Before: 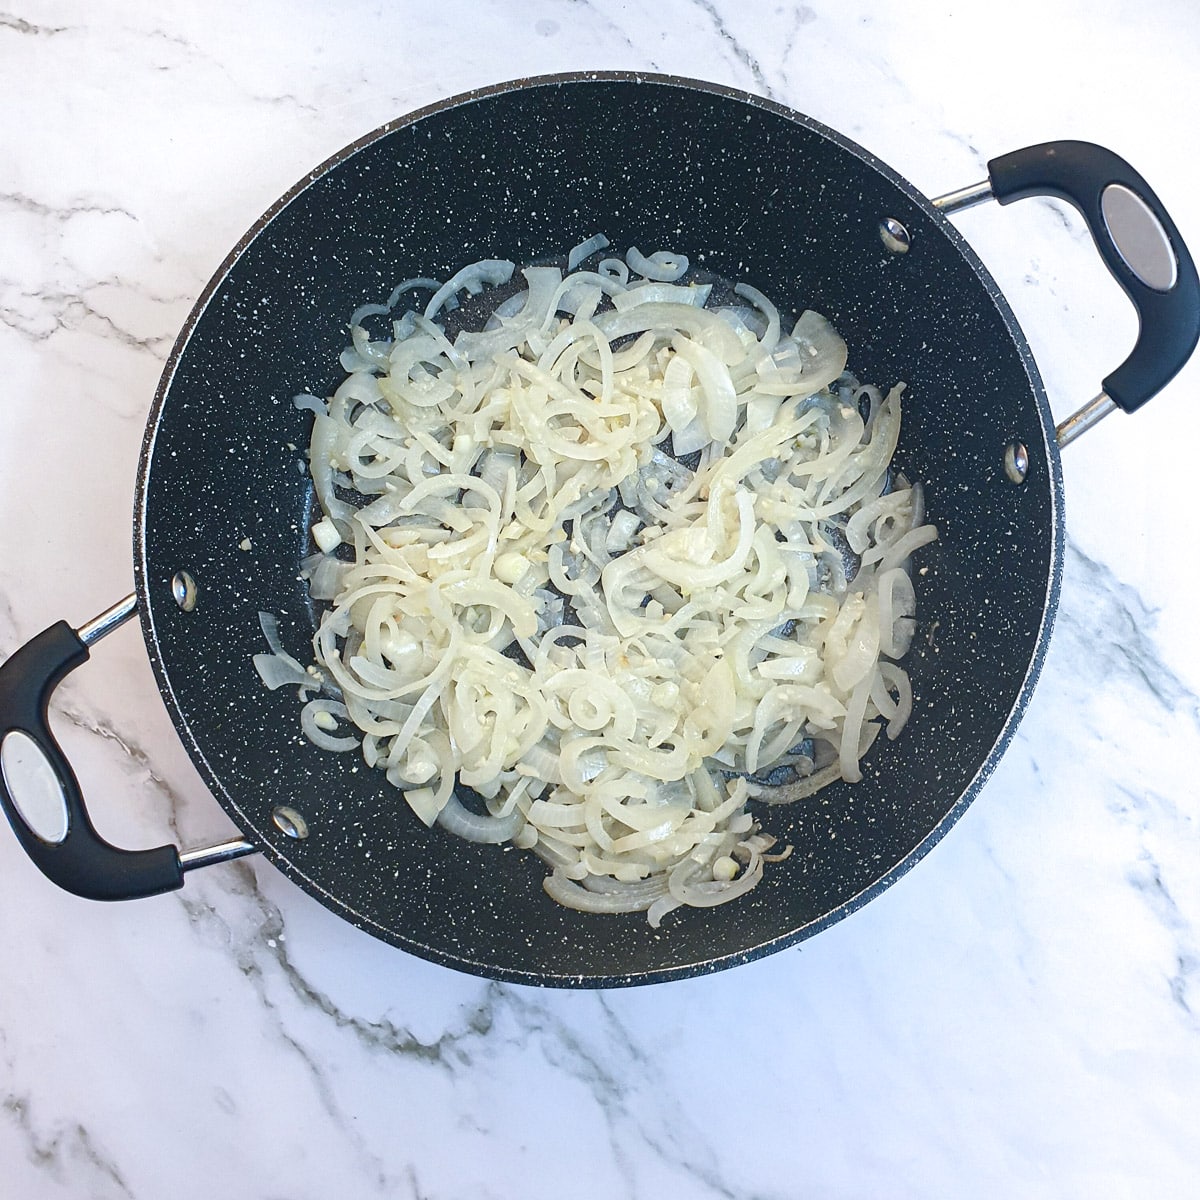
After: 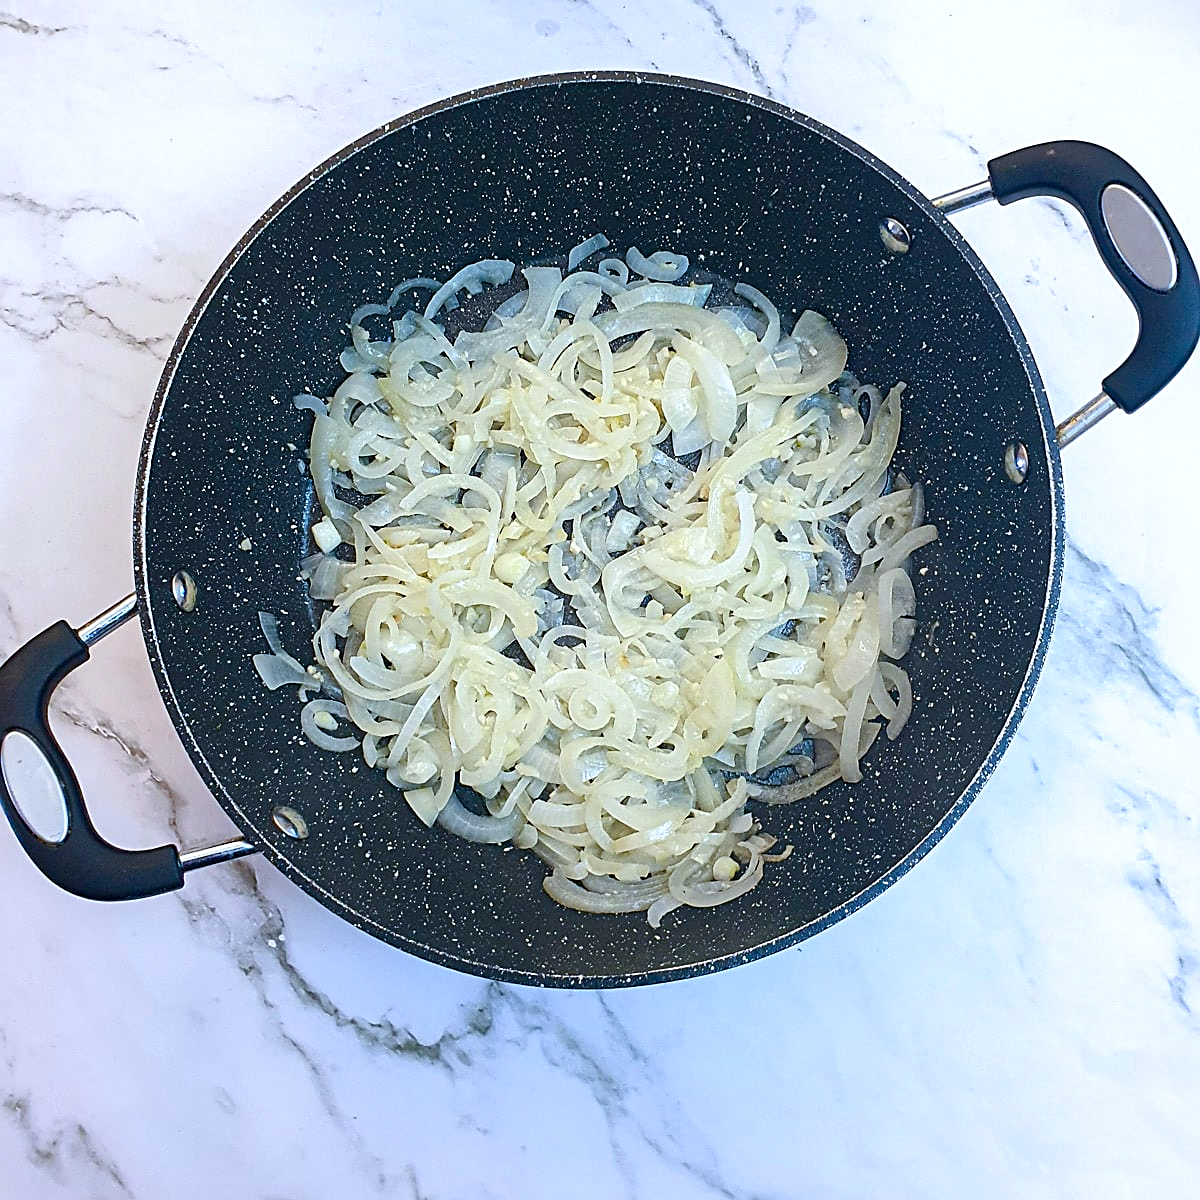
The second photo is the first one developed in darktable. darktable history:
color balance rgb: perceptual saturation grading › global saturation 20%, global vibrance 20%
haze removal: compatibility mode true, adaptive false
white balance: red 0.976, blue 1.04
sharpen: amount 0.6
